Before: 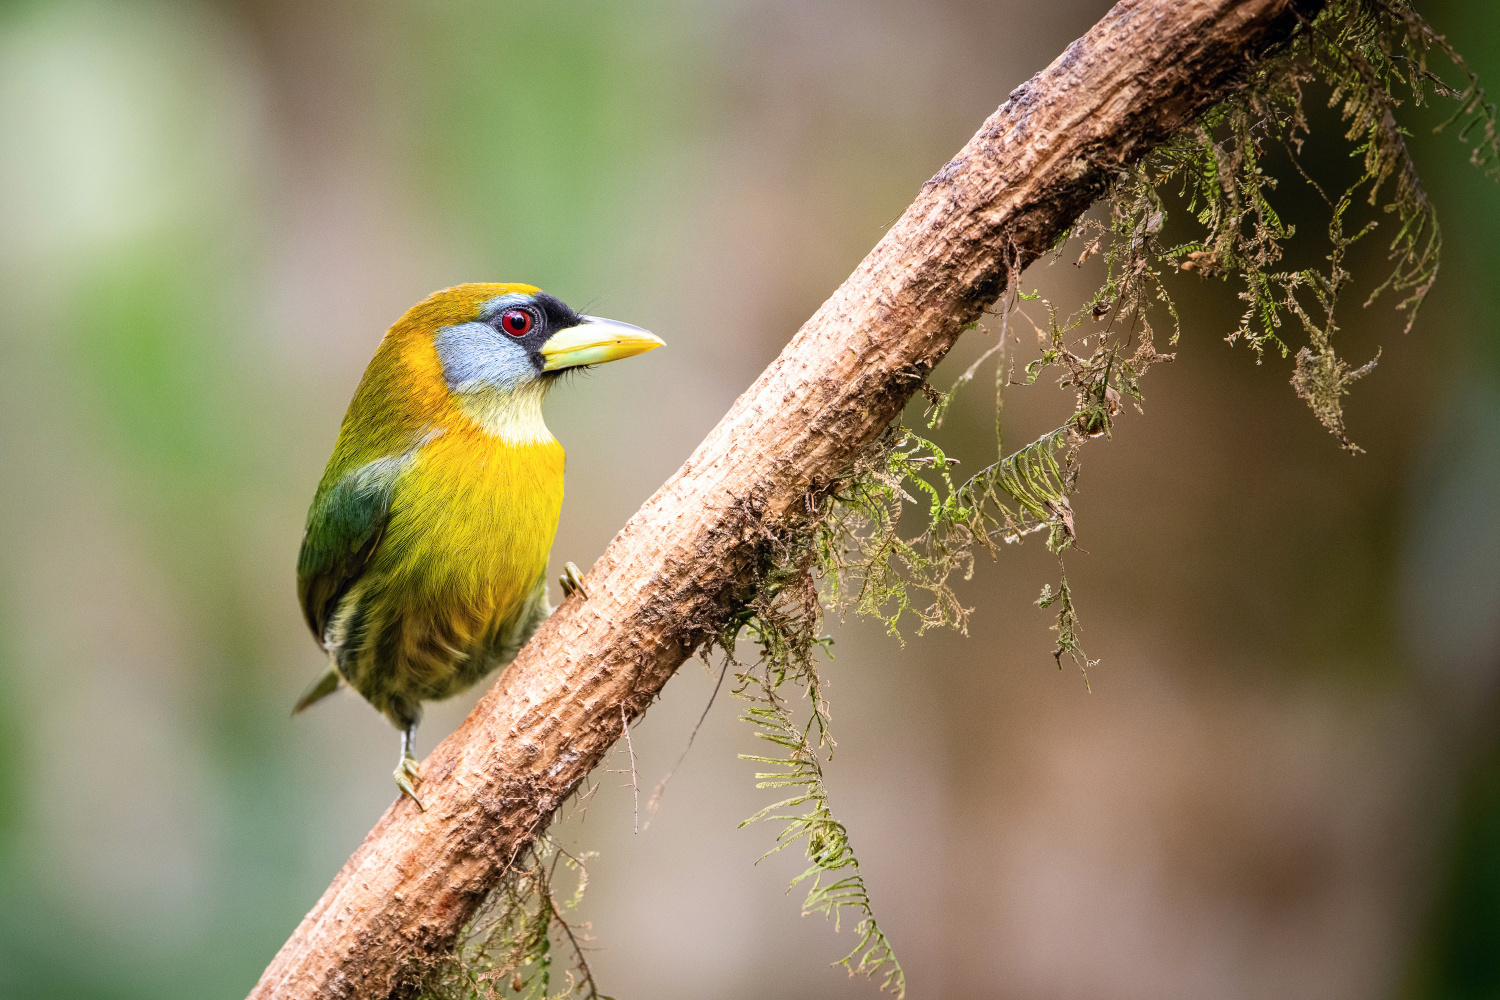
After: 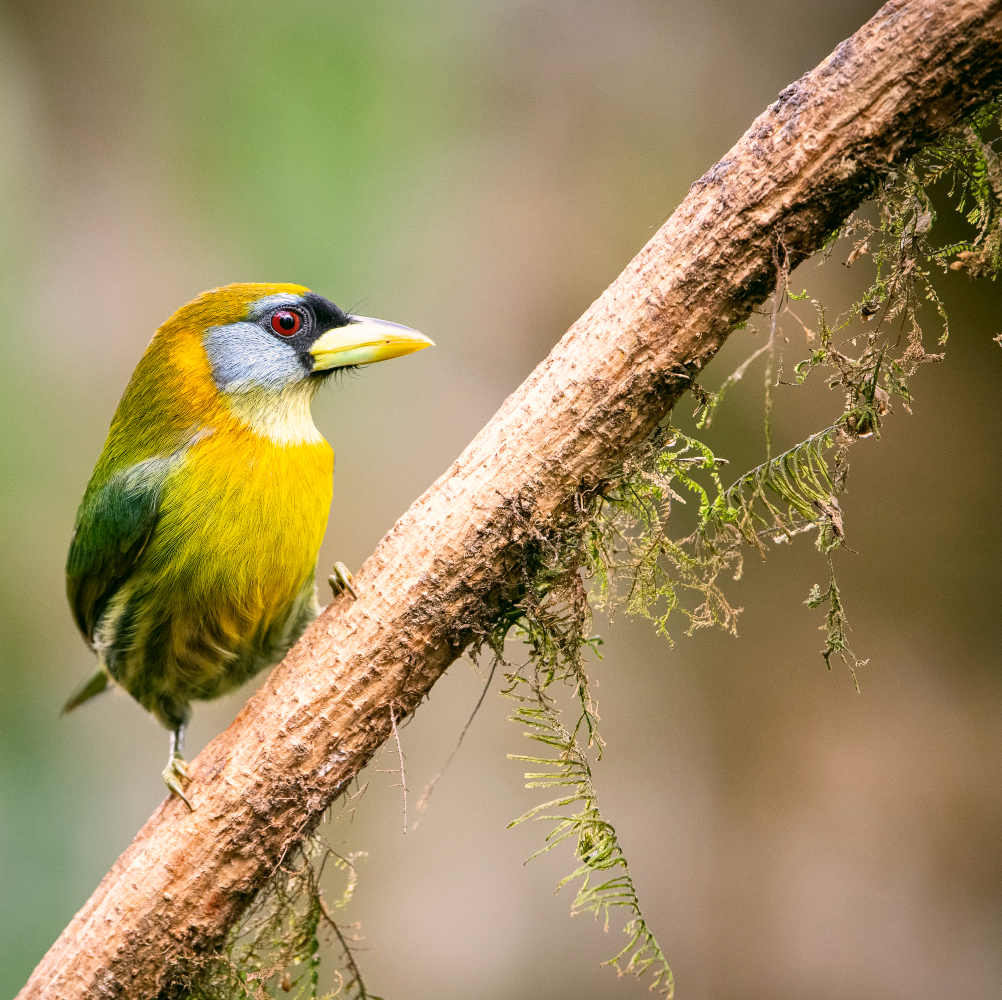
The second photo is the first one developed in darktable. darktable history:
crop: left 15.43%, right 17.743%
color correction: highlights a* 4.37, highlights b* 4.98, shadows a* -7.36, shadows b* 5.02
